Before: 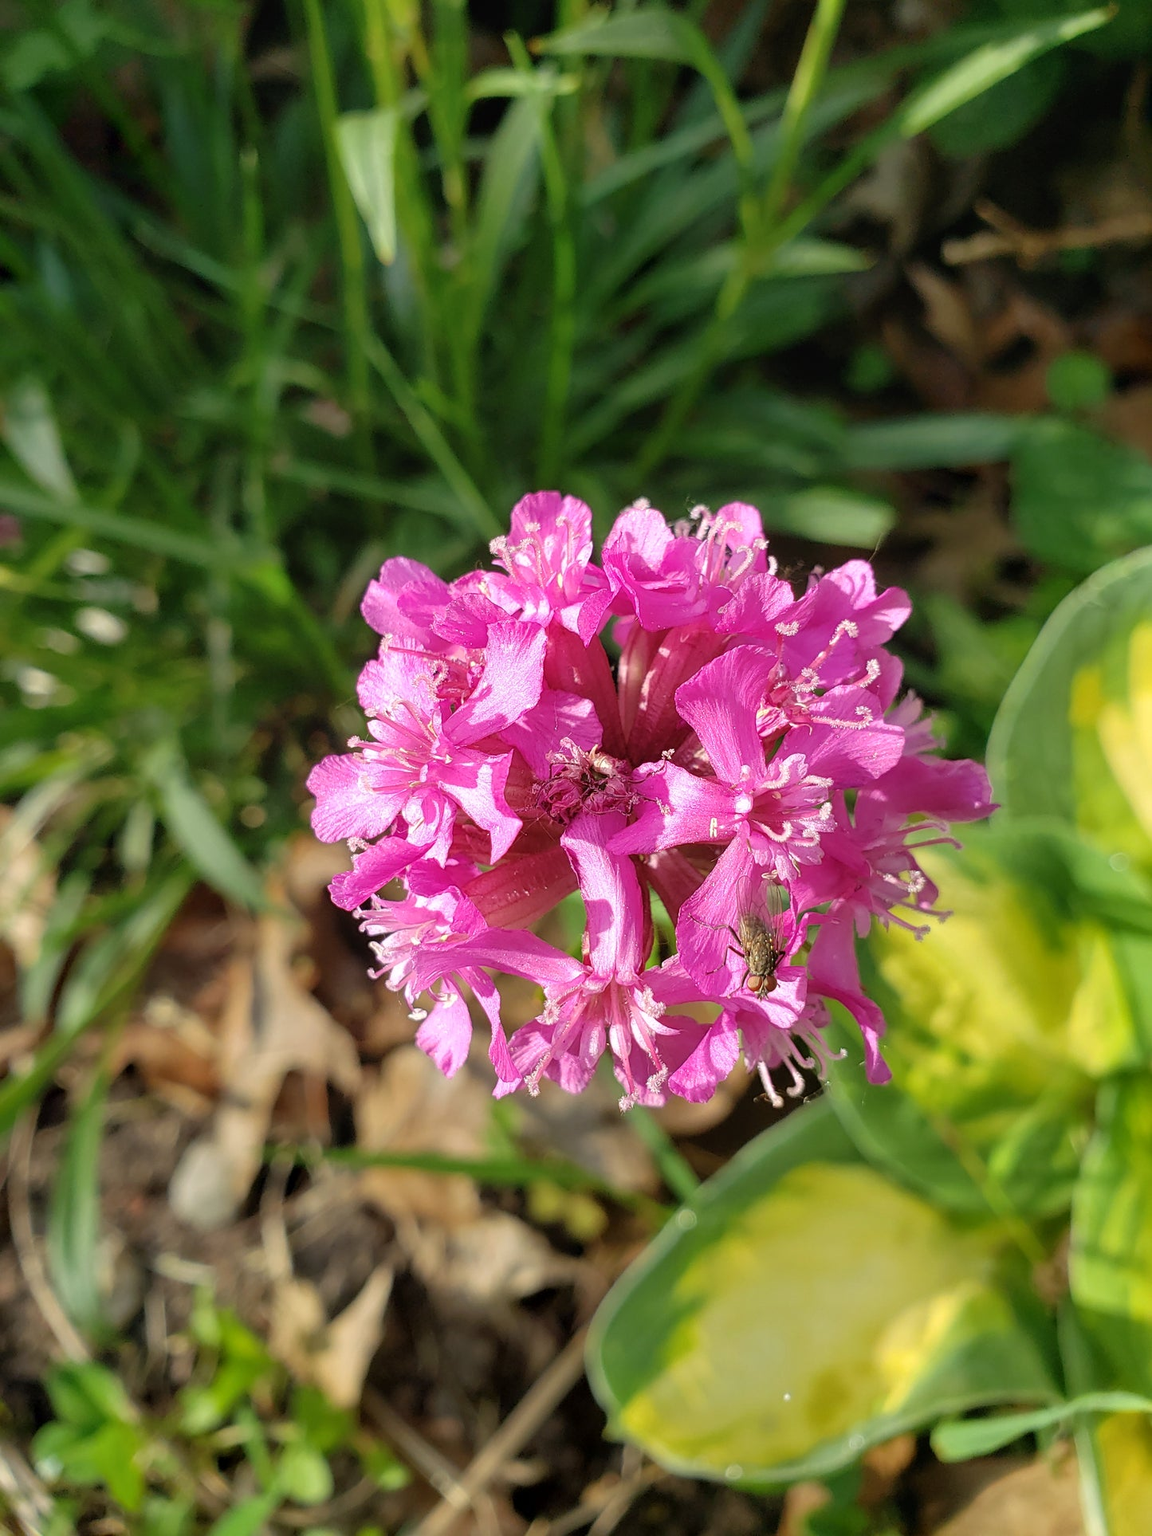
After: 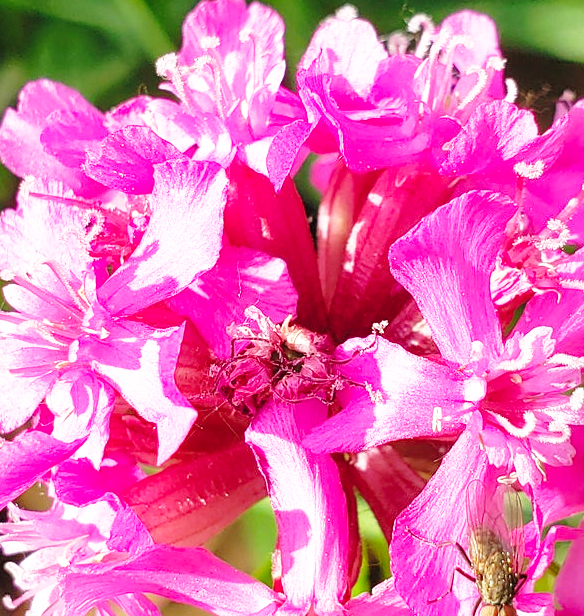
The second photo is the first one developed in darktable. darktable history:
base curve: curves: ch0 [(0, 0) (0.026, 0.03) (0.109, 0.232) (0.351, 0.748) (0.669, 0.968) (1, 1)], preserve colors none
crop: left 31.751%, top 32.172%, right 27.8%, bottom 35.83%
shadows and highlights: on, module defaults
